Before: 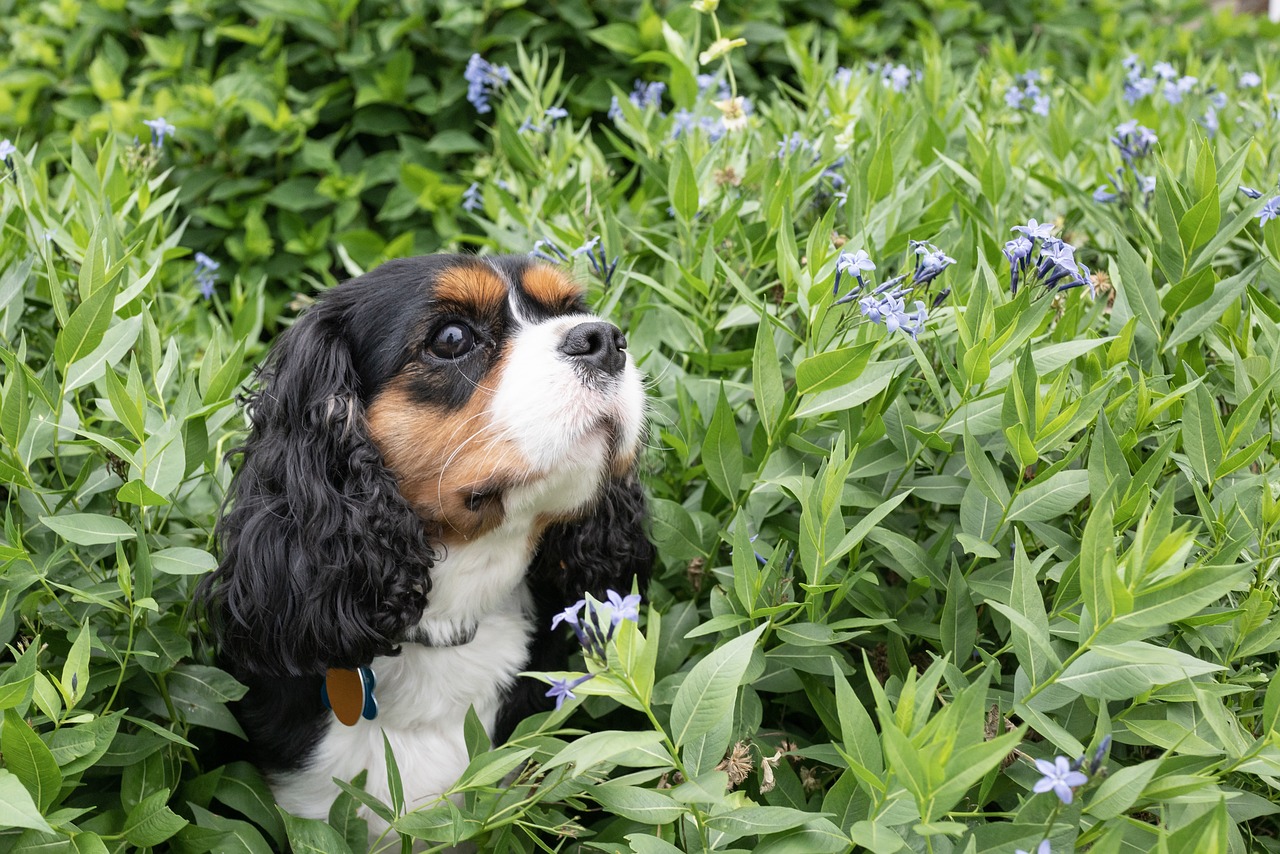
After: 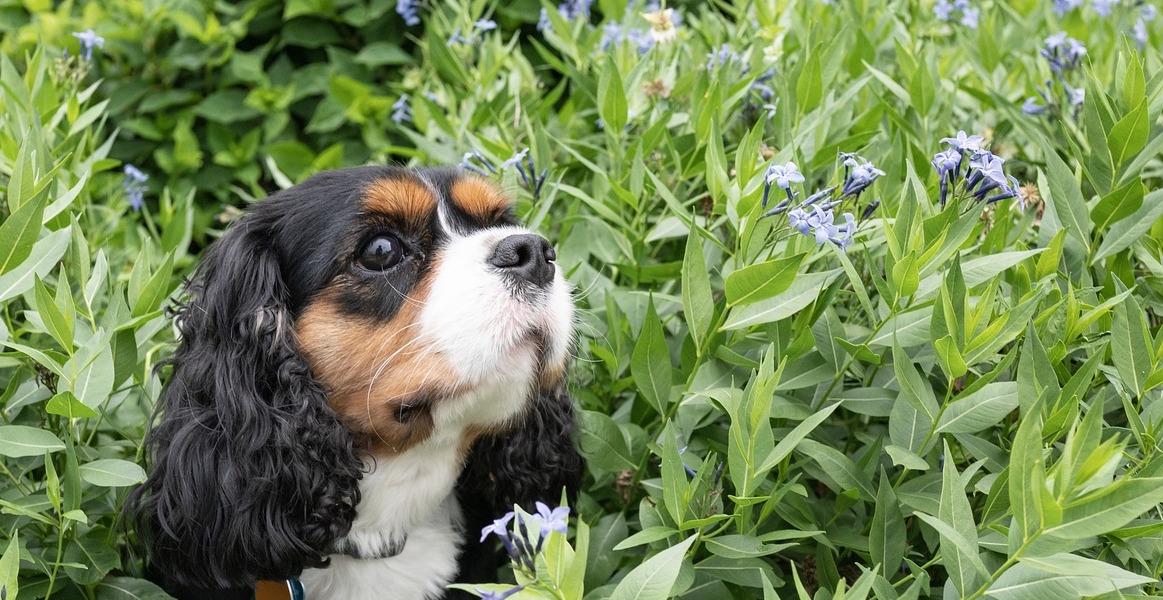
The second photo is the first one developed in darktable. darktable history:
crop: left 5.596%, top 10.314%, right 3.534%, bottom 19.395%
rotate and perspective: automatic cropping original format, crop left 0, crop top 0
